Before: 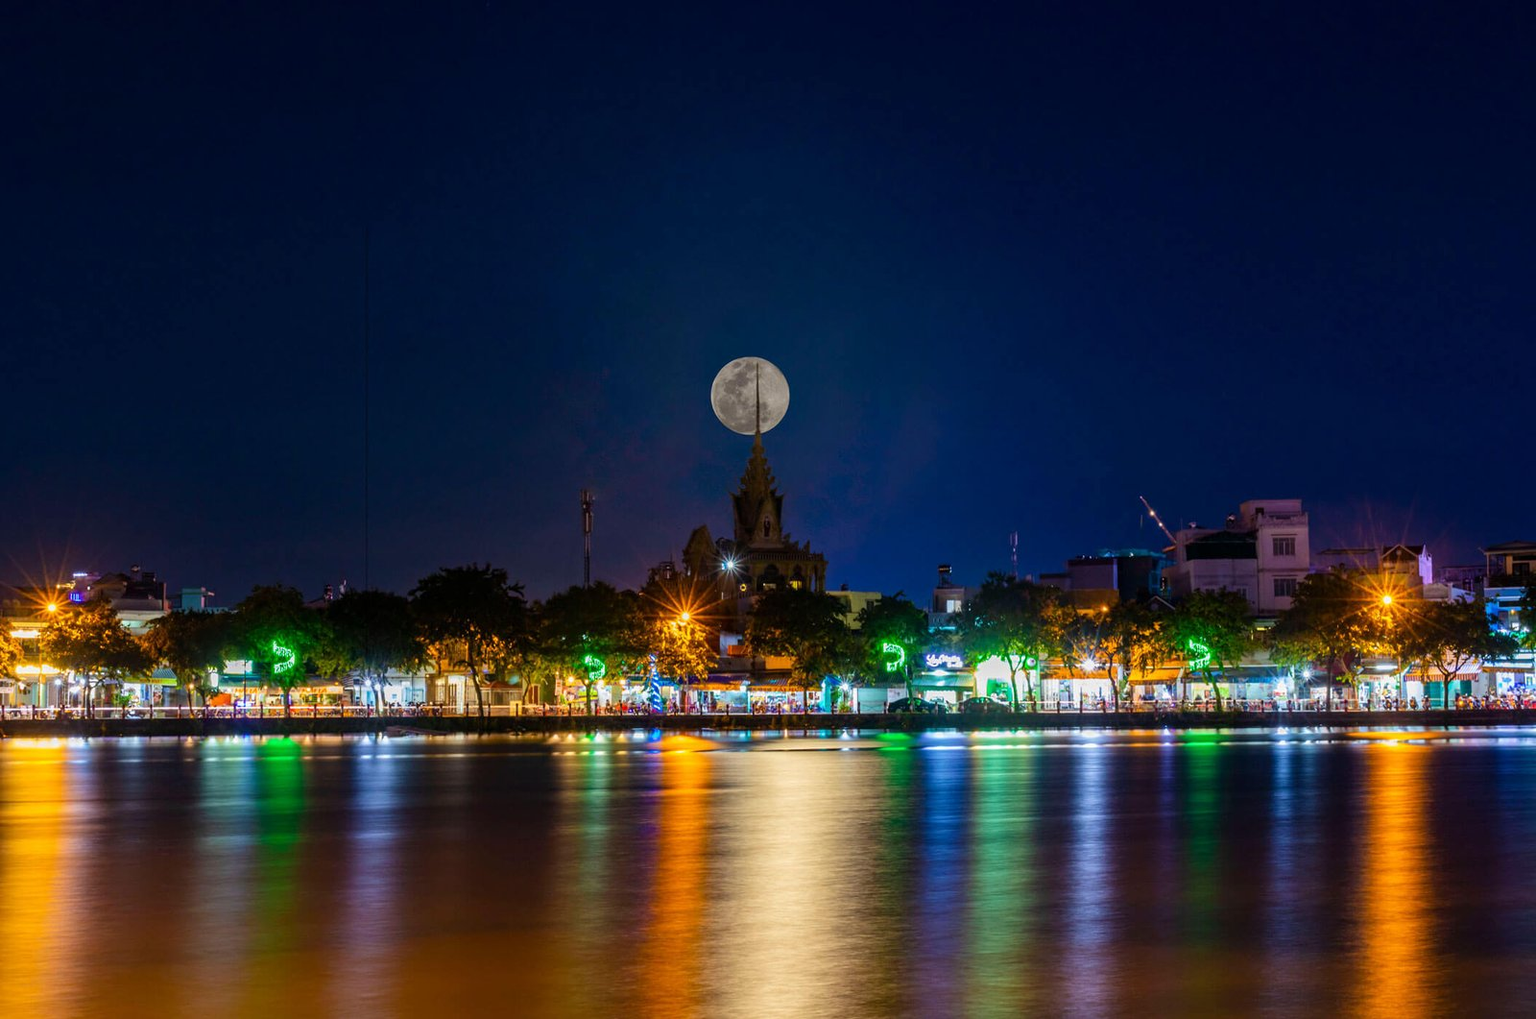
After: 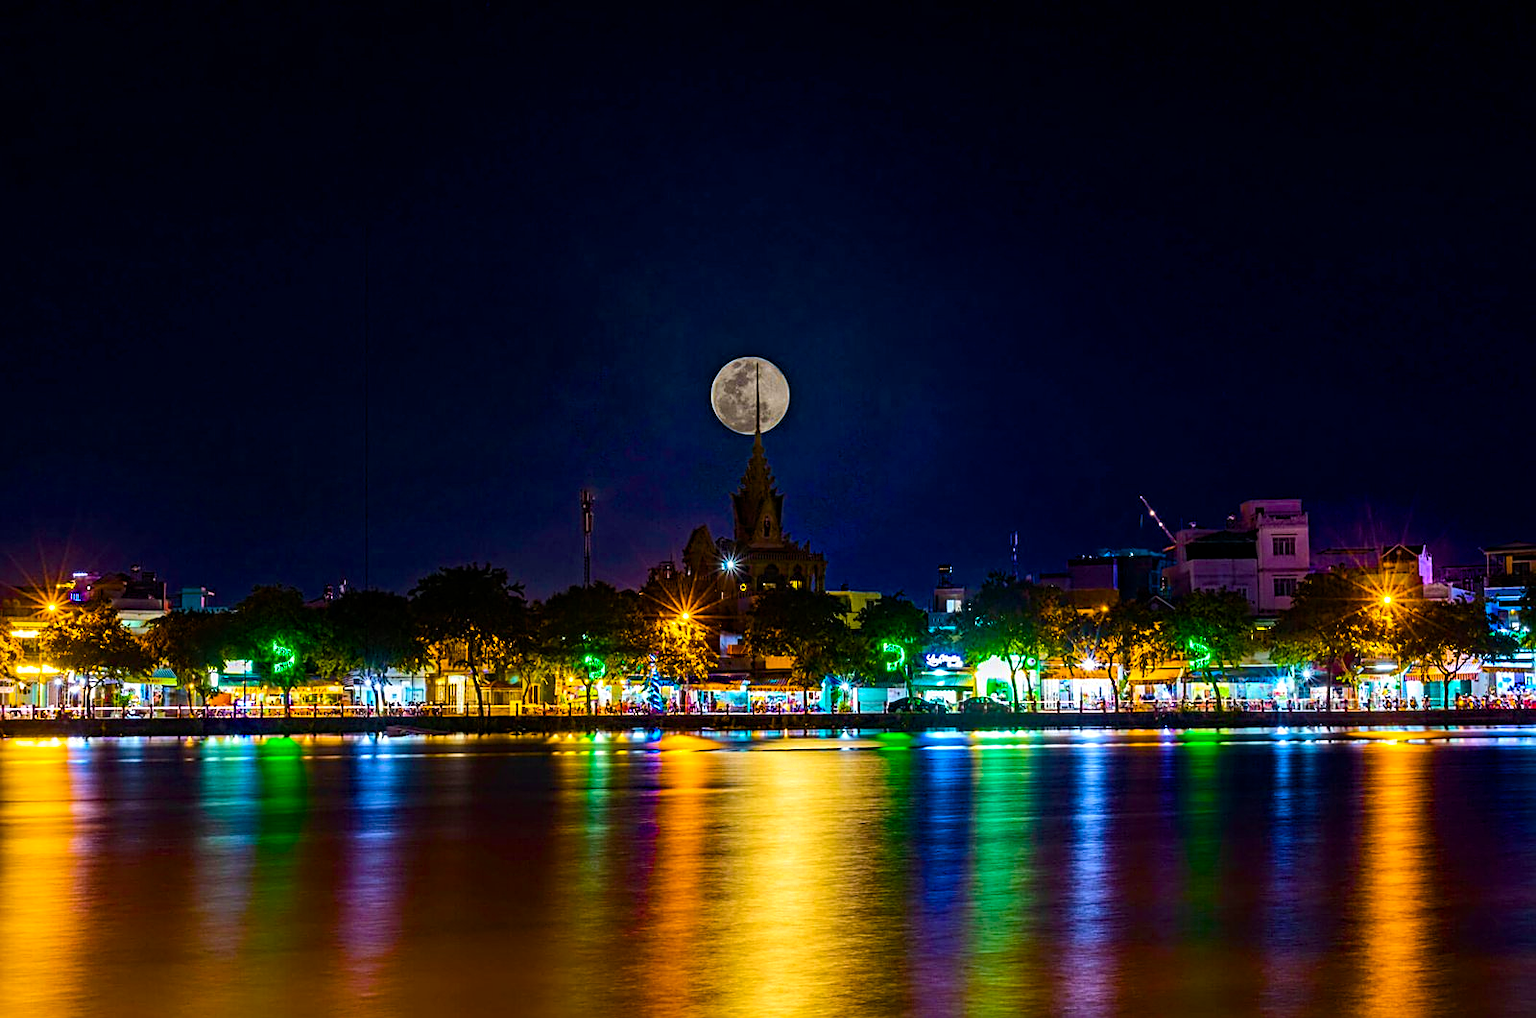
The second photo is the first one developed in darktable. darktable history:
sharpen: on, module defaults
contrast brightness saturation: contrast 0.113, saturation -0.159
haze removal: compatibility mode true, adaptive false
color balance rgb: perceptual saturation grading › global saturation 99.865%, perceptual brilliance grading › highlights 7.191%, perceptual brilliance grading › mid-tones 17.128%, perceptual brilliance grading › shadows -5.358%, global vibrance 20%
